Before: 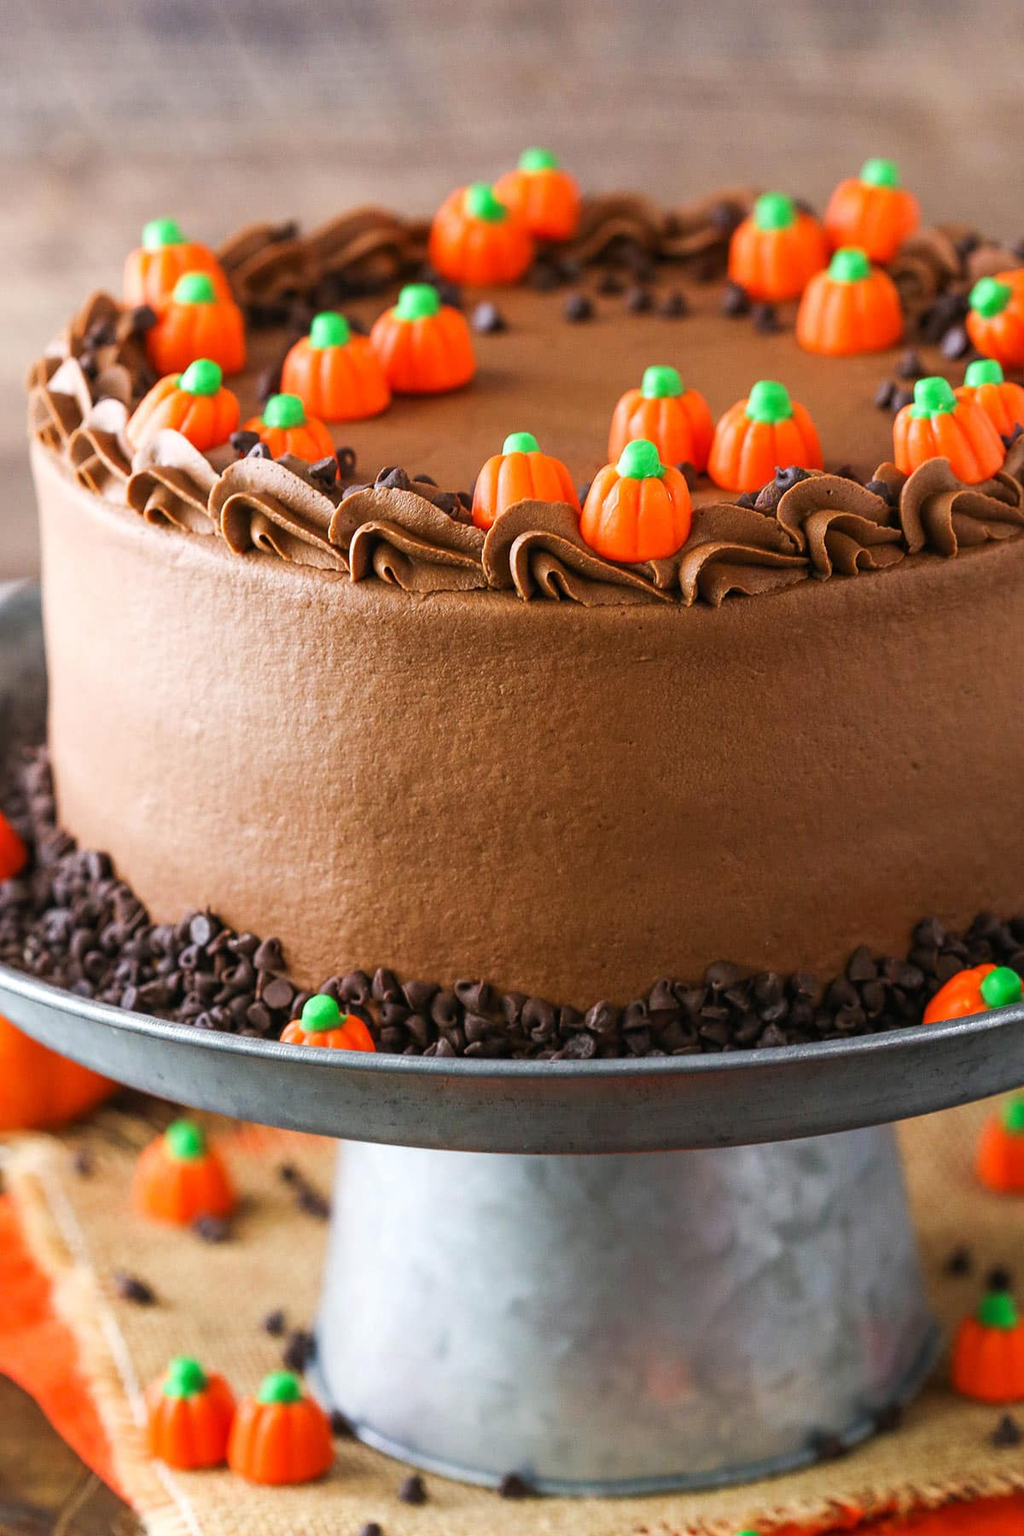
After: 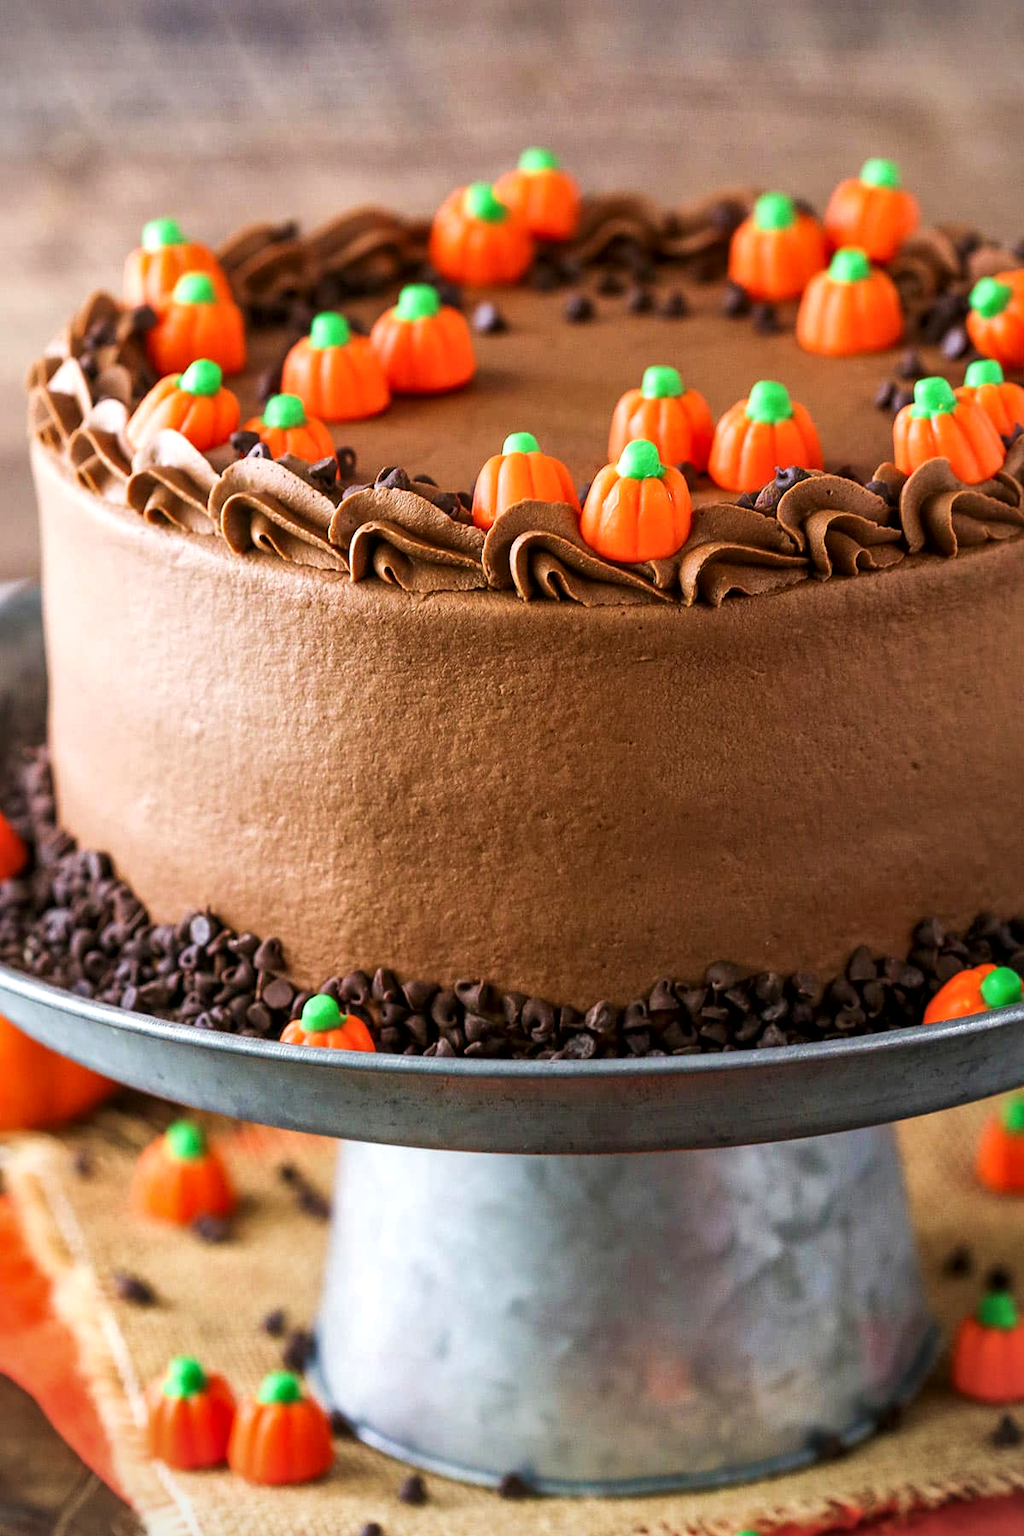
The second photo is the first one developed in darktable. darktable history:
vignetting: fall-off start 92.6%, brightness -0.52, saturation -0.51, center (-0.012, 0)
velvia: on, module defaults
local contrast: mode bilateral grid, contrast 20, coarseness 50, detail 150%, midtone range 0.2
